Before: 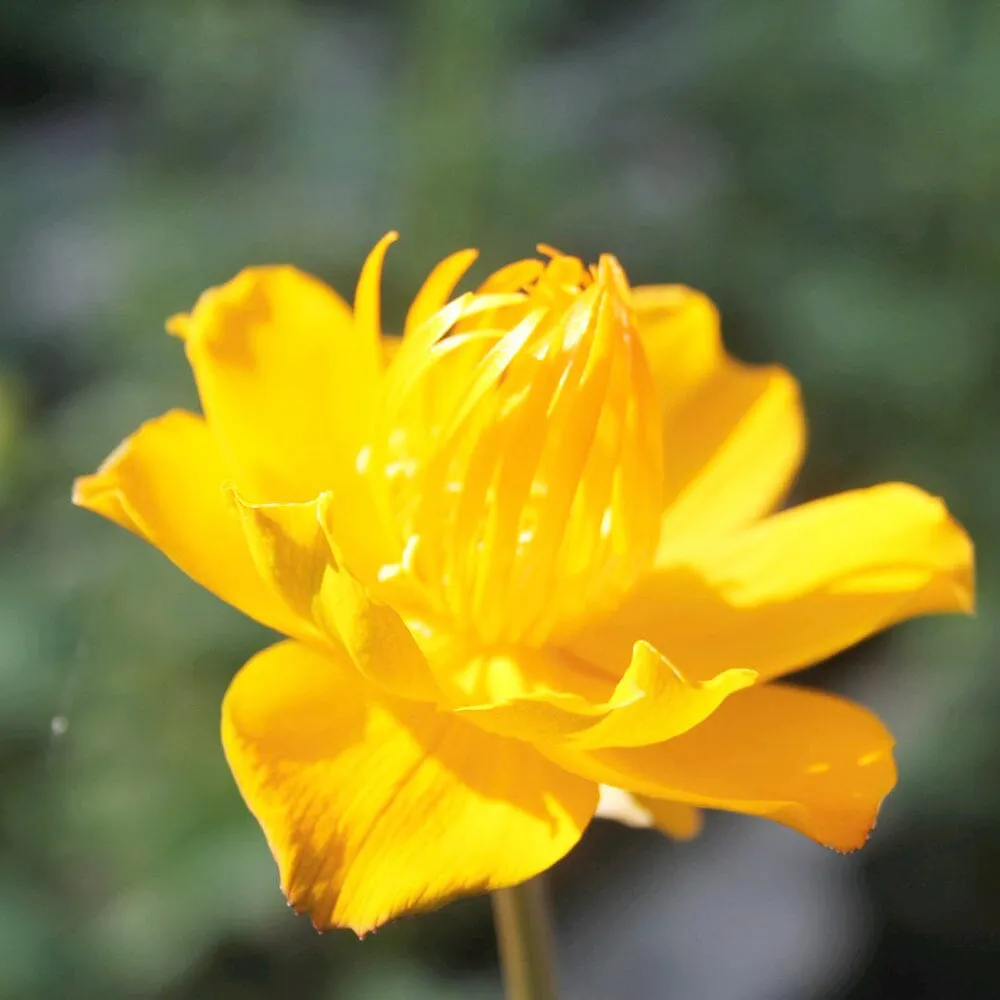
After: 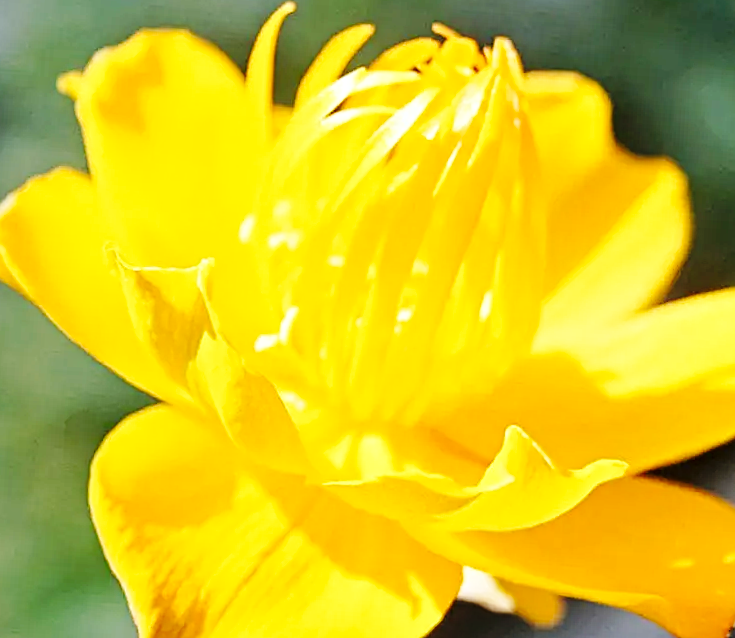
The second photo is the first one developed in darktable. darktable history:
tone equalizer: on, module defaults
crop and rotate: angle -3.37°, left 9.79%, top 20.73%, right 12.42%, bottom 11.82%
white balance: red 0.98, blue 1.034
exposure: black level correction 0.005, exposure 0.014 EV, compensate highlight preservation false
base curve: curves: ch0 [(0, 0) (0.036, 0.025) (0.121, 0.166) (0.206, 0.329) (0.605, 0.79) (1, 1)], preserve colors none
sharpen: on, module defaults
contrast equalizer: y [[0.5, 0.501, 0.525, 0.597, 0.58, 0.514], [0.5 ×6], [0.5 ×6], [0 ×6], [0 ×6]]
